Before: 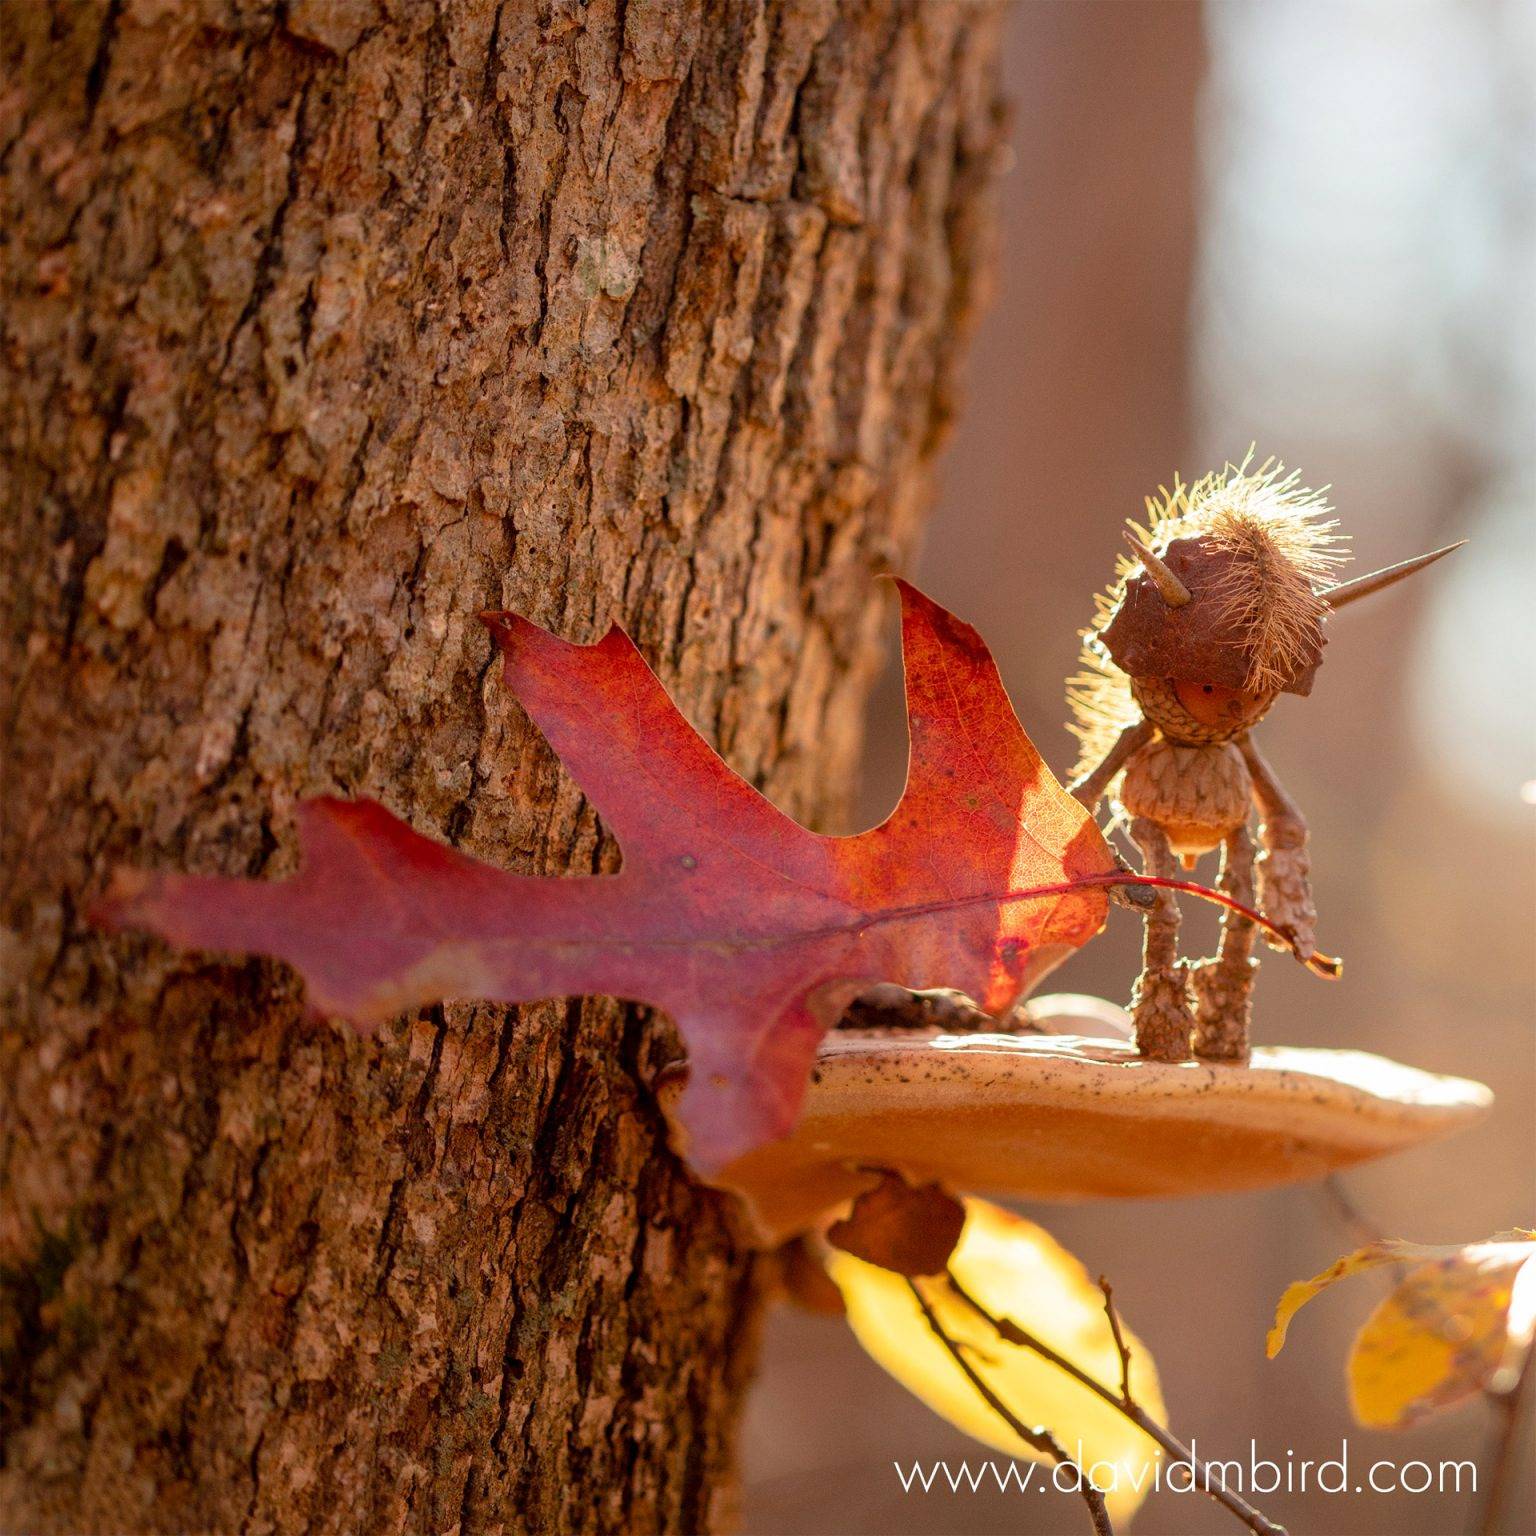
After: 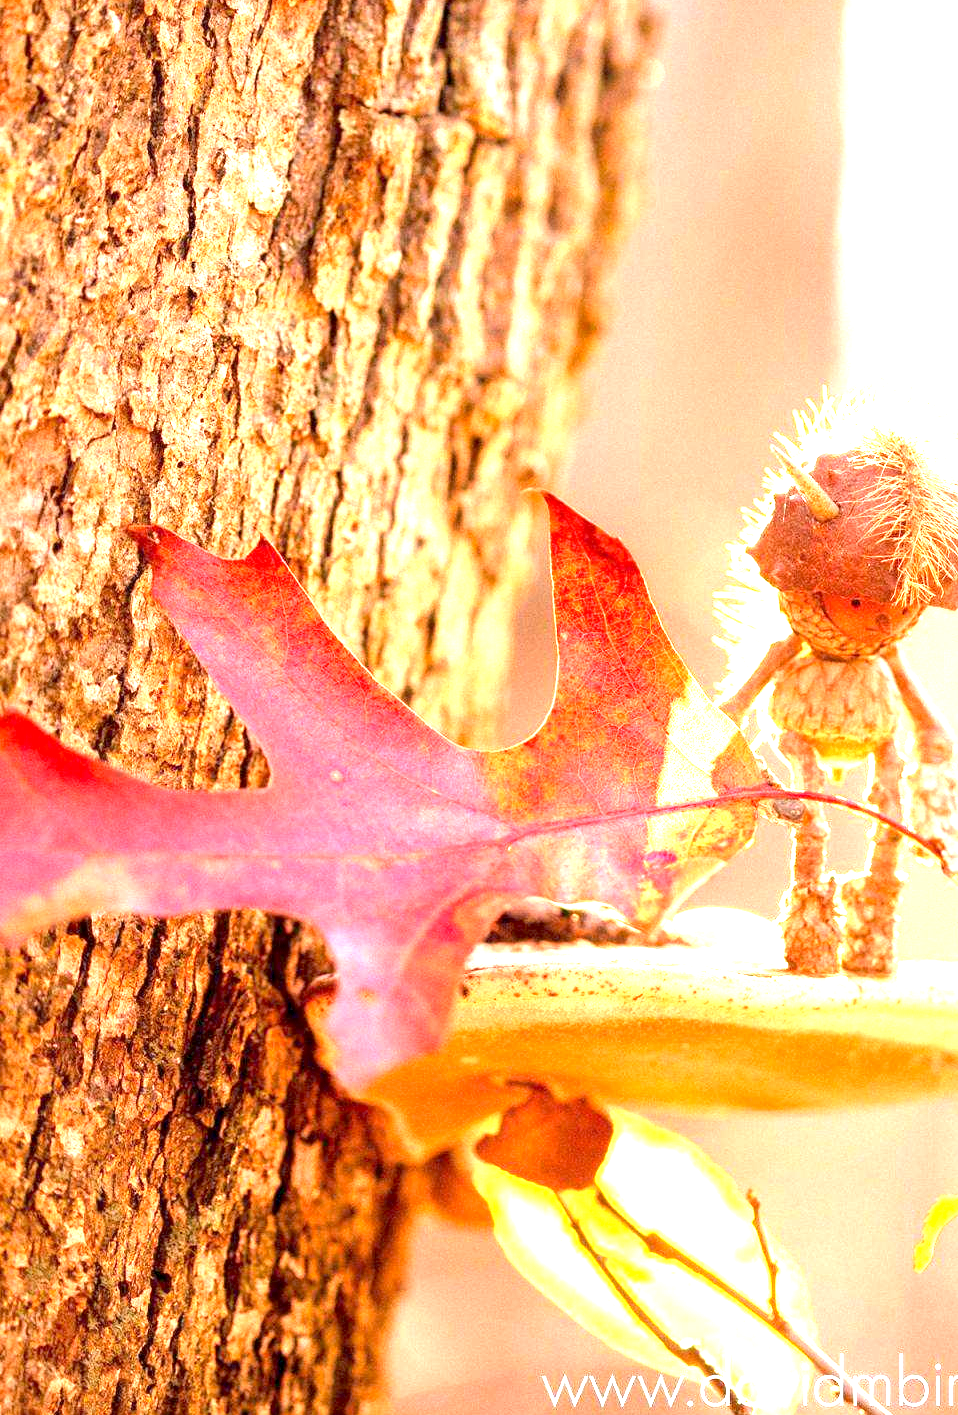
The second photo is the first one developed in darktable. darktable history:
crop and rotate: left 22.918%, top 5.629%, right 14.711%, bottom 2.247%
exposure: black level correction 0.001, exposure 2.607 EV, compensate exposure bias true, compensate highlight preservation false
